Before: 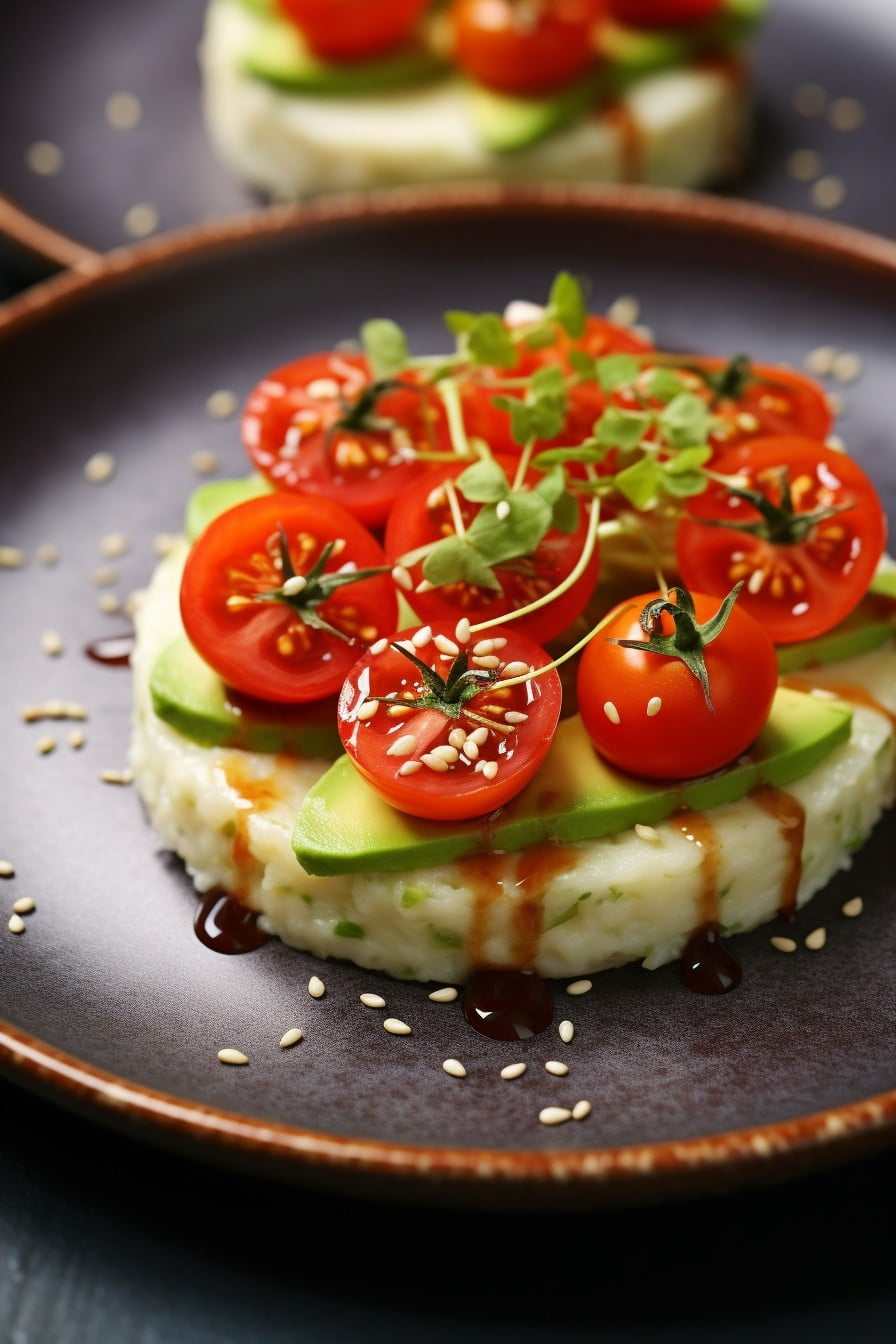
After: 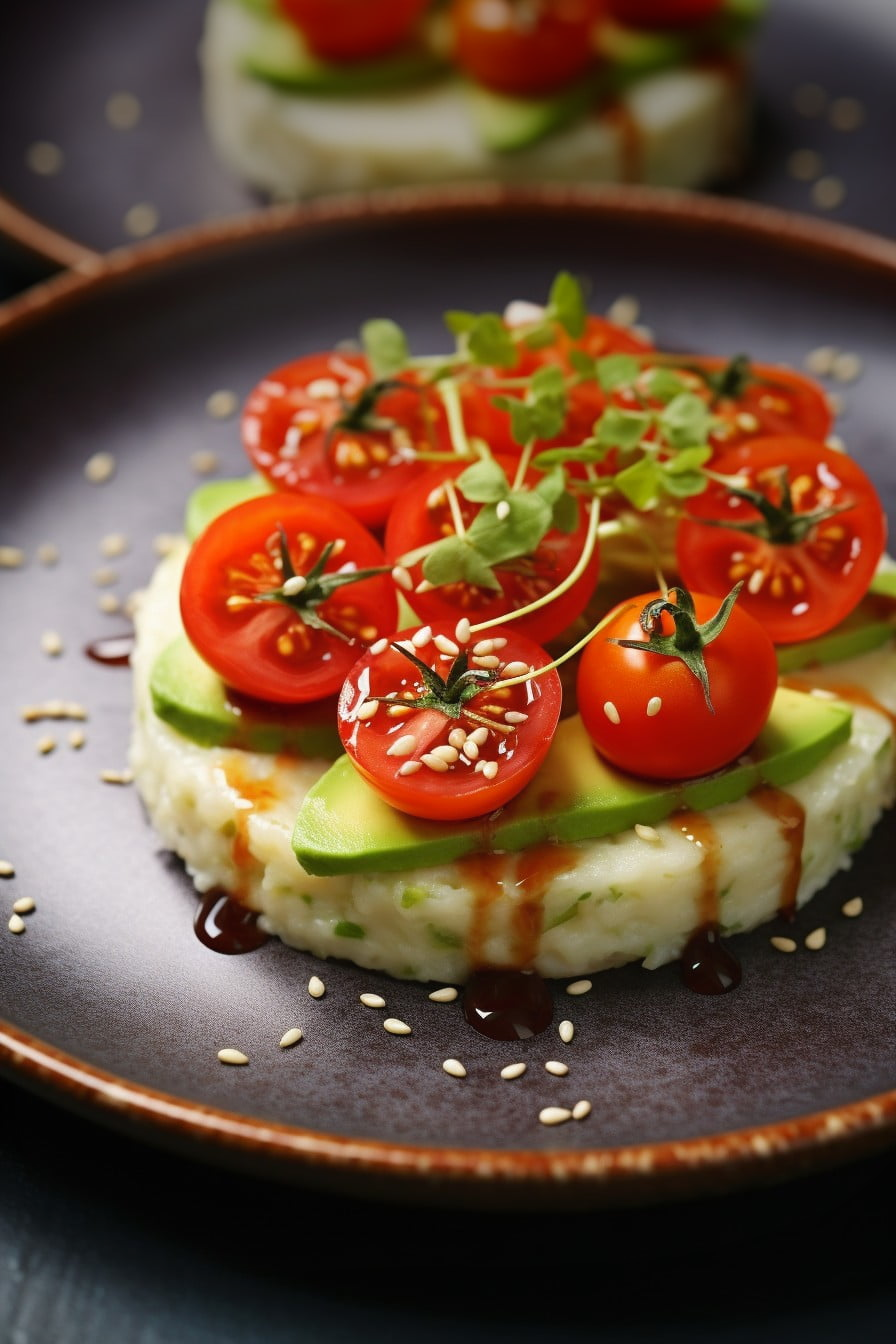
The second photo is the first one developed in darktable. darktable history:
tone equalizer: on, module defaults
vignetting: fall-off start 97.52%, fall-off radius 100%, brightness -0.574, saturation 0, center (-0.027, 0.404), width/height ratio 1.368, unbound false
local contrast: mode bilateral grid, contrast 100, coarseness 100, detail 91%, midtone range 0.2
